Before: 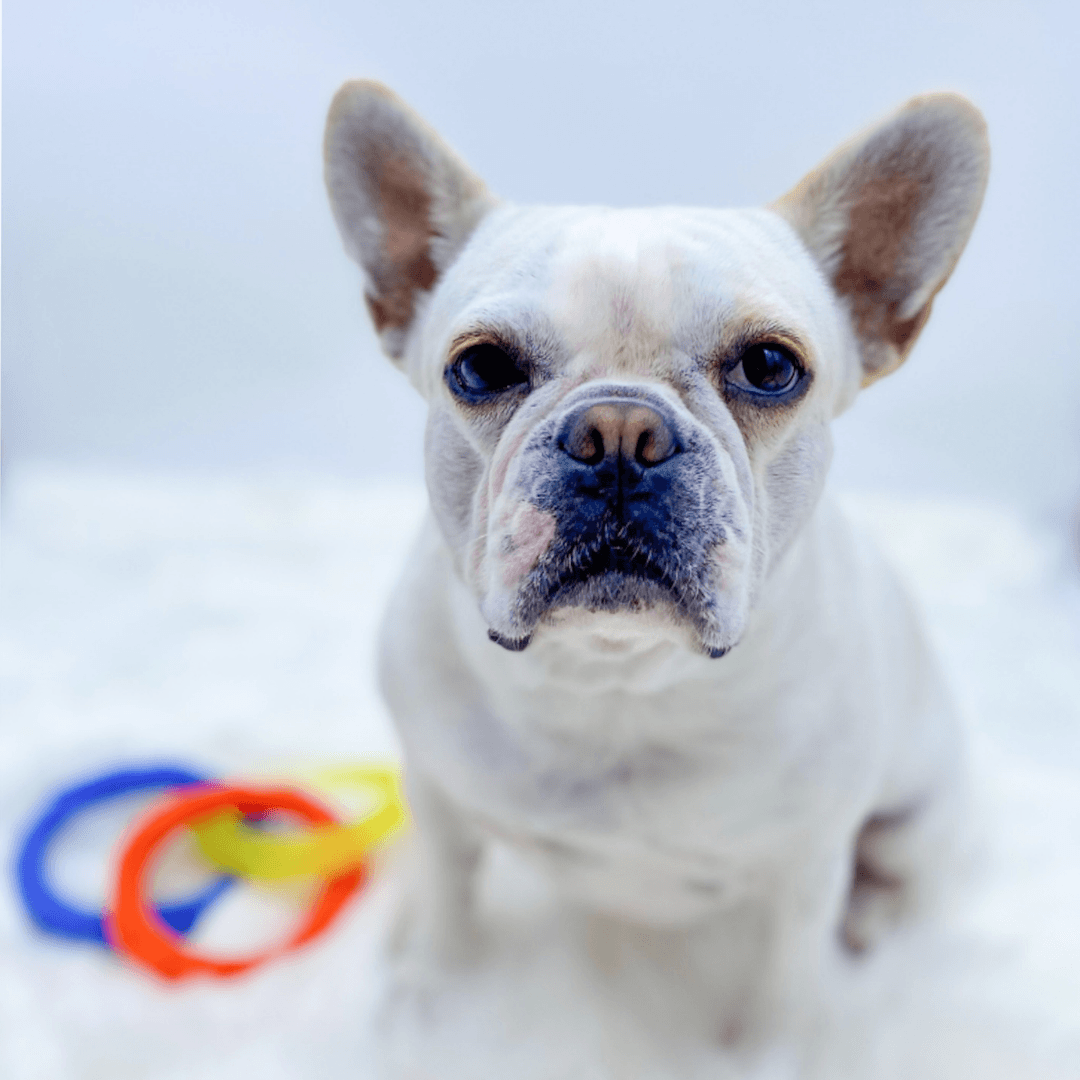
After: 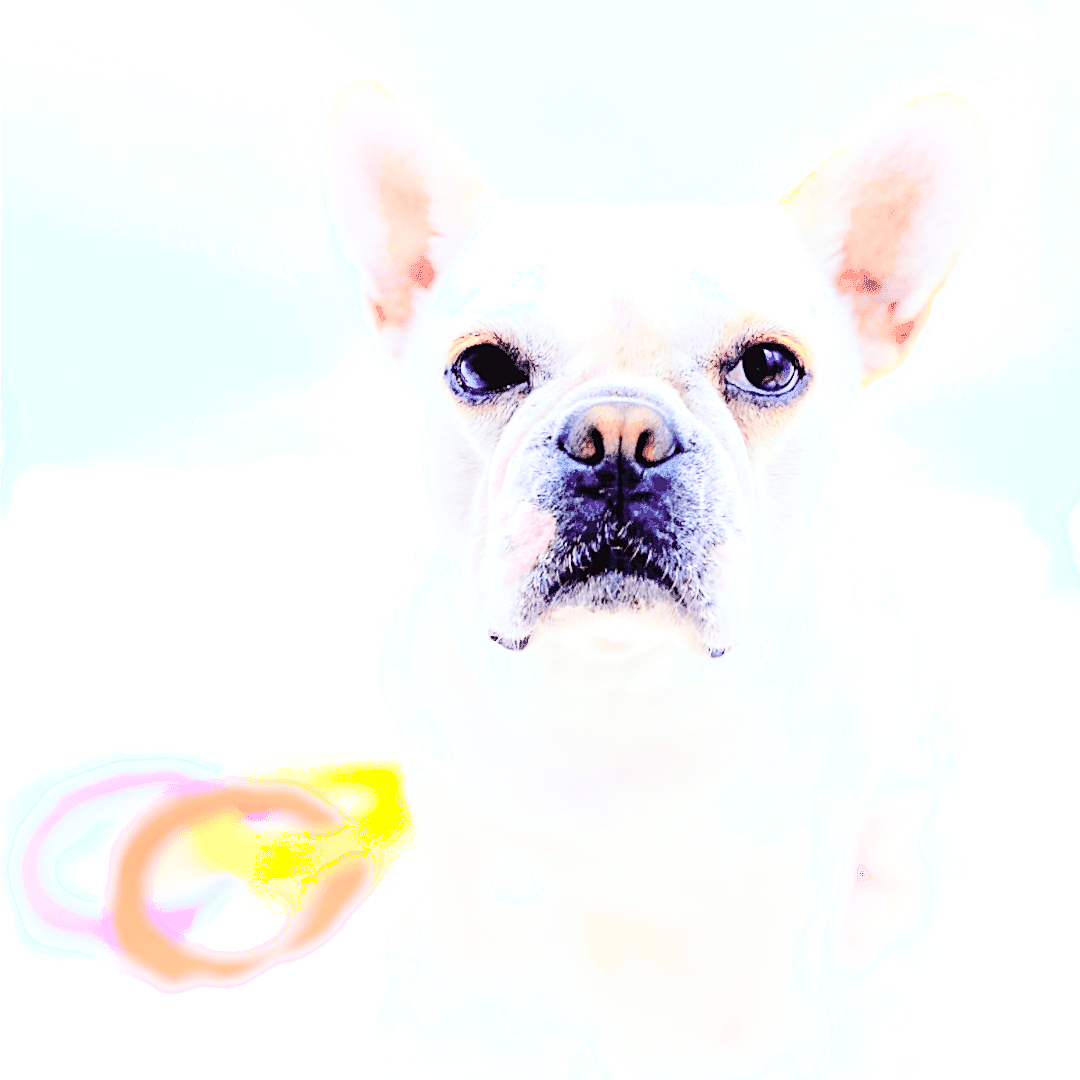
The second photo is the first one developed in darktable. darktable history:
tone curve: curves: ch0 [(0, 0.005) (0.103, 0.097) (0.18, 0.22) (0.4, 0.485) (0.5, 0.612) (0.668, 0.787) (0.823, 0.894) (1, 0.971)]; ch1 [(0, 0) (0.172, 0.123) (0.324, 0.253) (0.396, 0.388) (0.478, 0.461) (0.499, 0.498) (0.522, 0.528) (0.609, 0.686) (0.704, 0.818) (1, 1)]; ch2 [(0, 0) (0.411, 0.424) (0.496, 0.501) (0.515, 0.514) (0.555, 0.585) (0.641, 0.69) (1, 1)], color space Lab, independent channels, preserve colors none
shadows and highlights: shadows -24.28, highlights 49.77, soften with gaussian
exposure: black level correction 0, exposure 1.1 EV, compensate exposure bias true, compensate highlight preservation false
sharpen: on, module defaults
